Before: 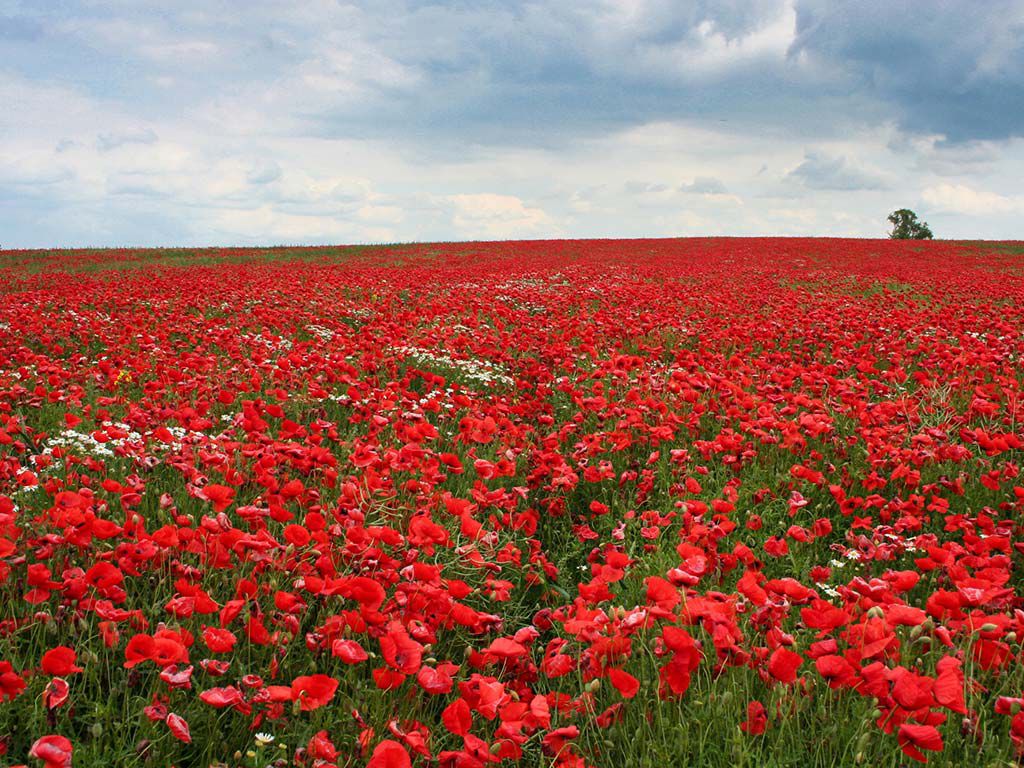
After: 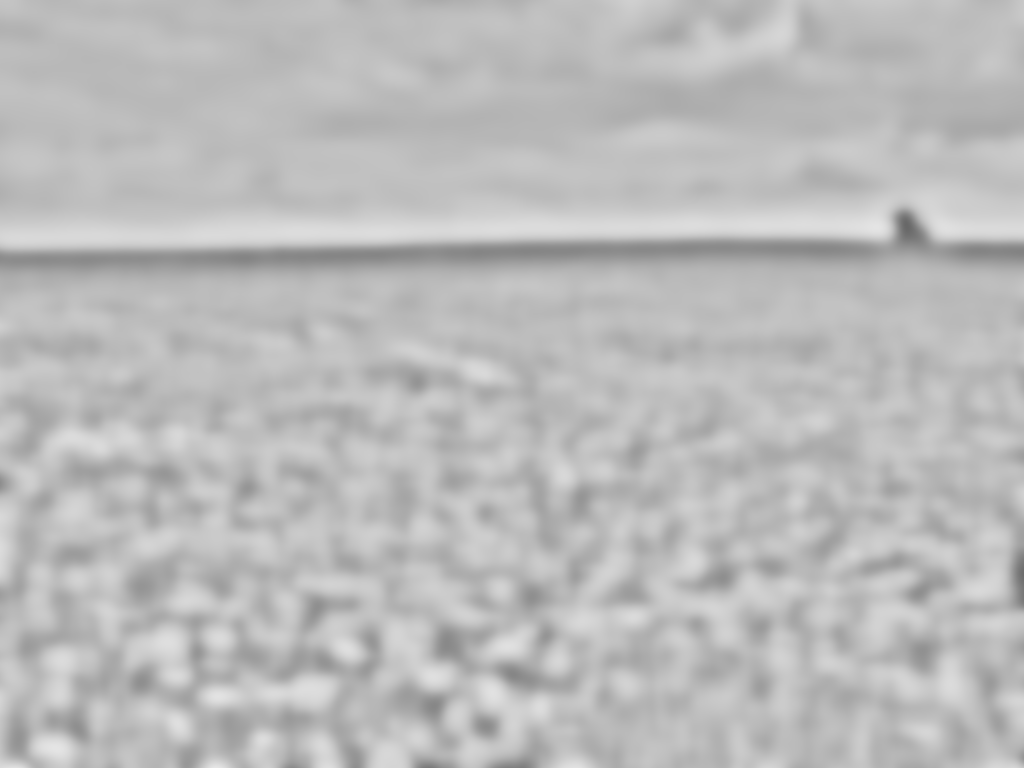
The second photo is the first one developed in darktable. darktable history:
base curve: curves: ch0 [(0, 0) (0.007, 0.004) (0.027, 0.03) (0.046, 0.07) (0.207, 0.54) (0.442, 0.872) (0.673, 0.972) (1, 1)], preserve colors none
highpass: sharpness 49.79%, contrast boost 49.79% | blend: blend mode softlight, opacity 32%; mask: uniform (no mask)
lowpass: on, module defaults | blend: blend mode softlight, opacity 33%; mask: uniform (no mask)
velvia: on, module defaults
tone curve: curves: ch0 [(0, 0) (0.266, 0.247) (0.741, 0.751) (1, 1)], color space Lab, linked channels, preserve colors none
